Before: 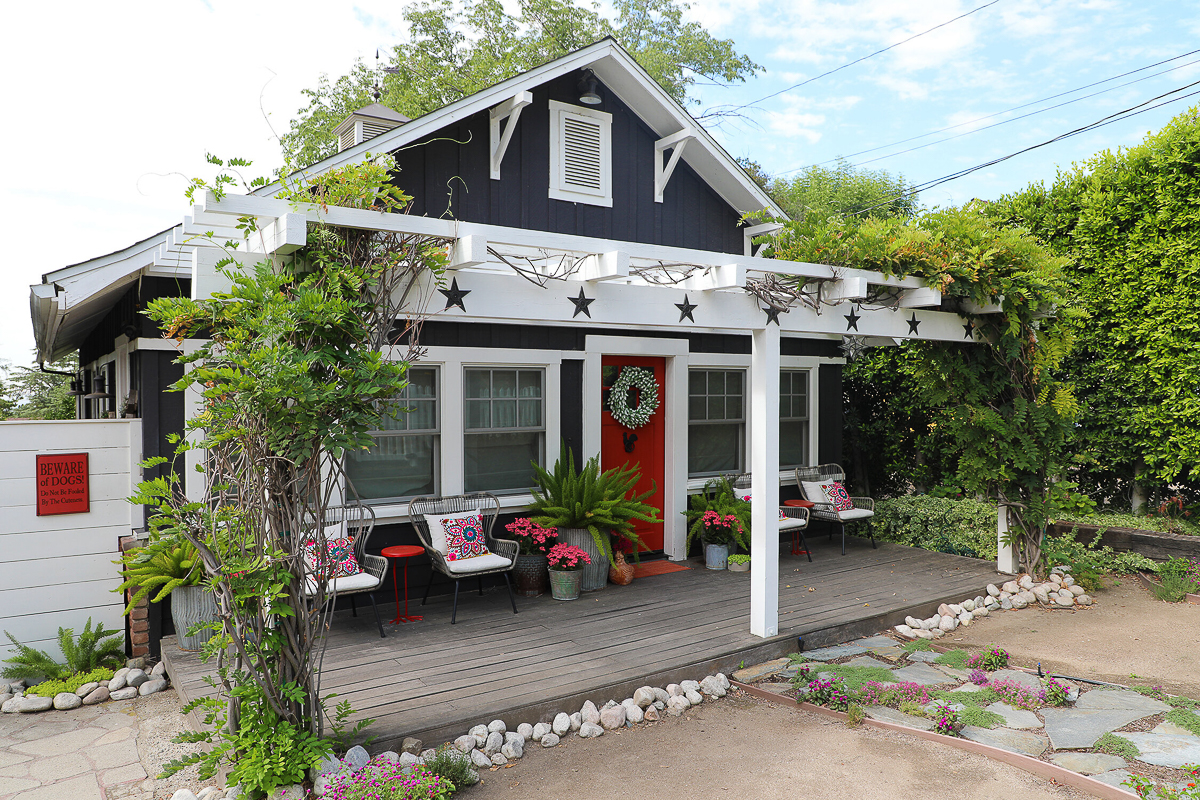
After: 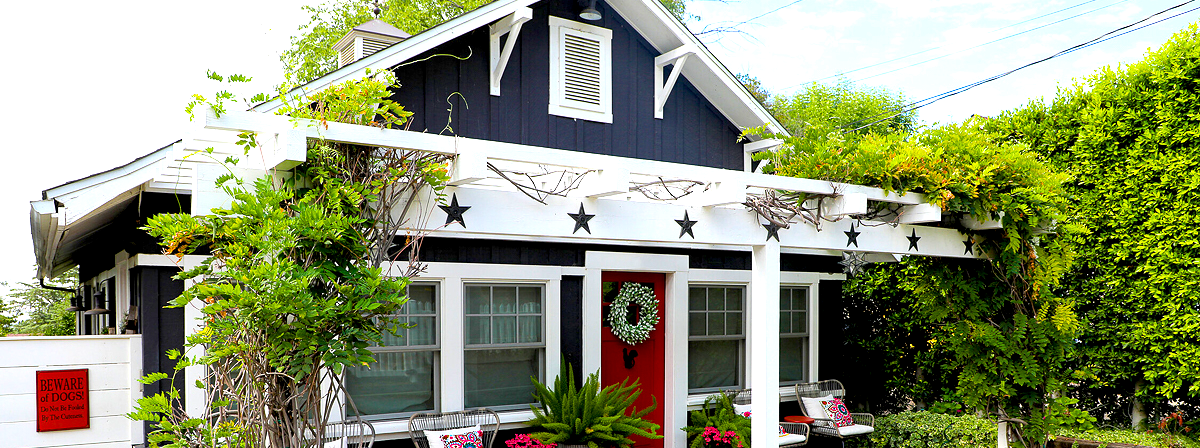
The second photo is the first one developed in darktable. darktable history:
exposure: black level correction 0.012, exposure 0.7 EV, compensate exposure bias true, compensate highlight preservation false
crop and rotate: top 10.605%, bottom 33.274%
color balance rgb: perceptual saturation grading › global saturation 30%, global vibrance 20%
